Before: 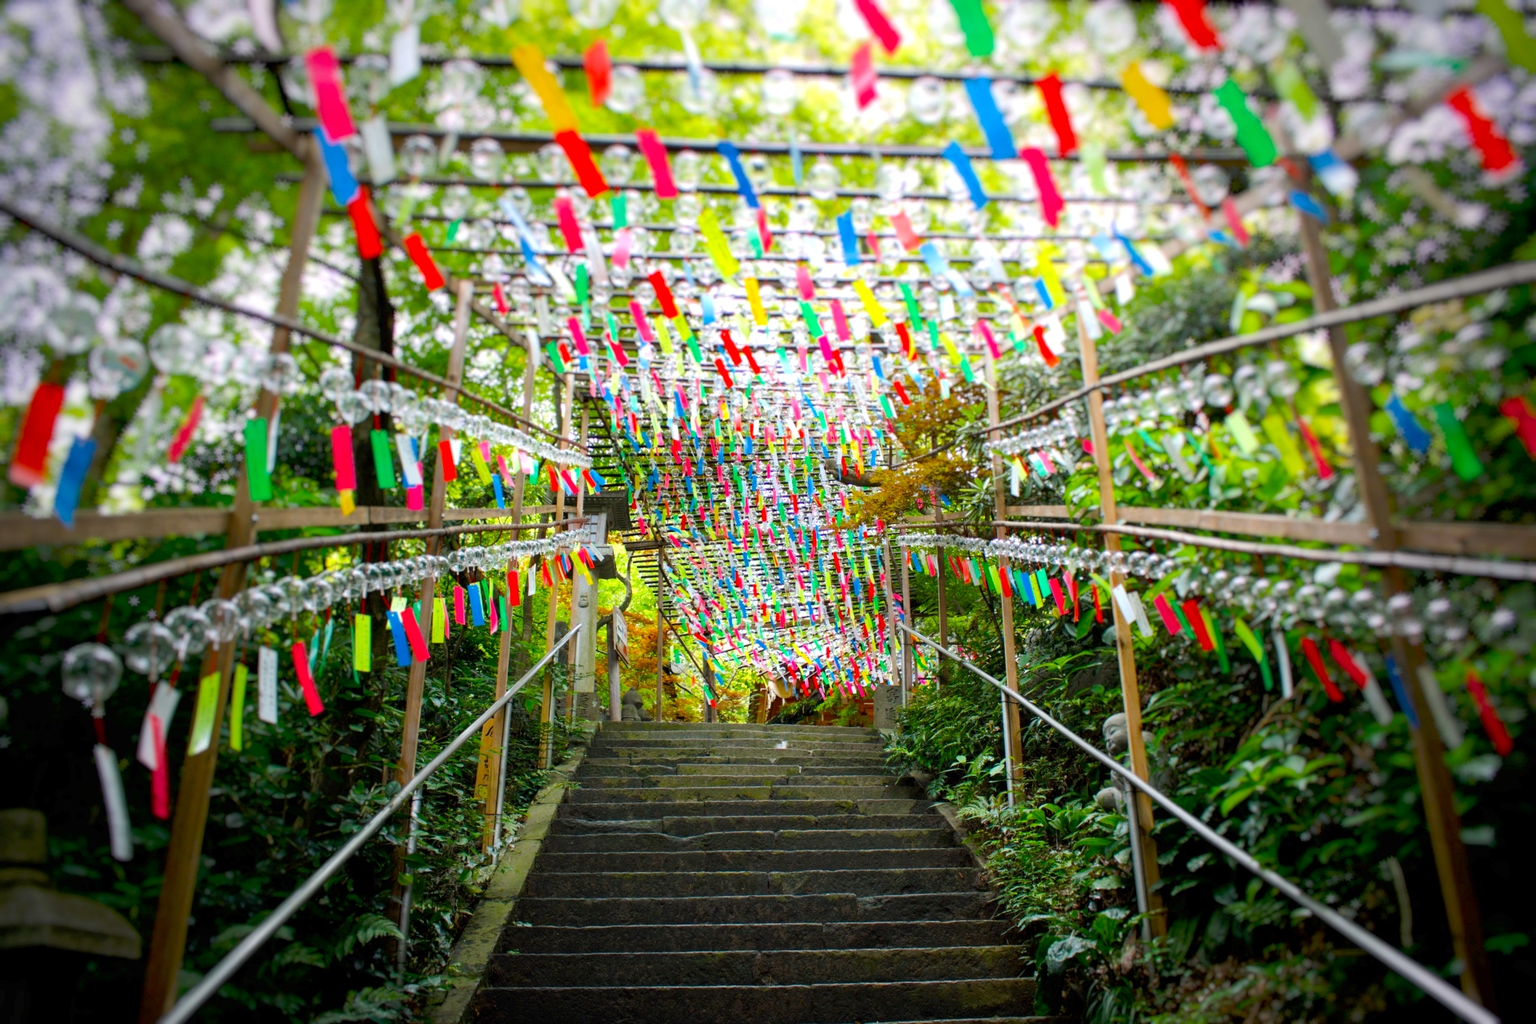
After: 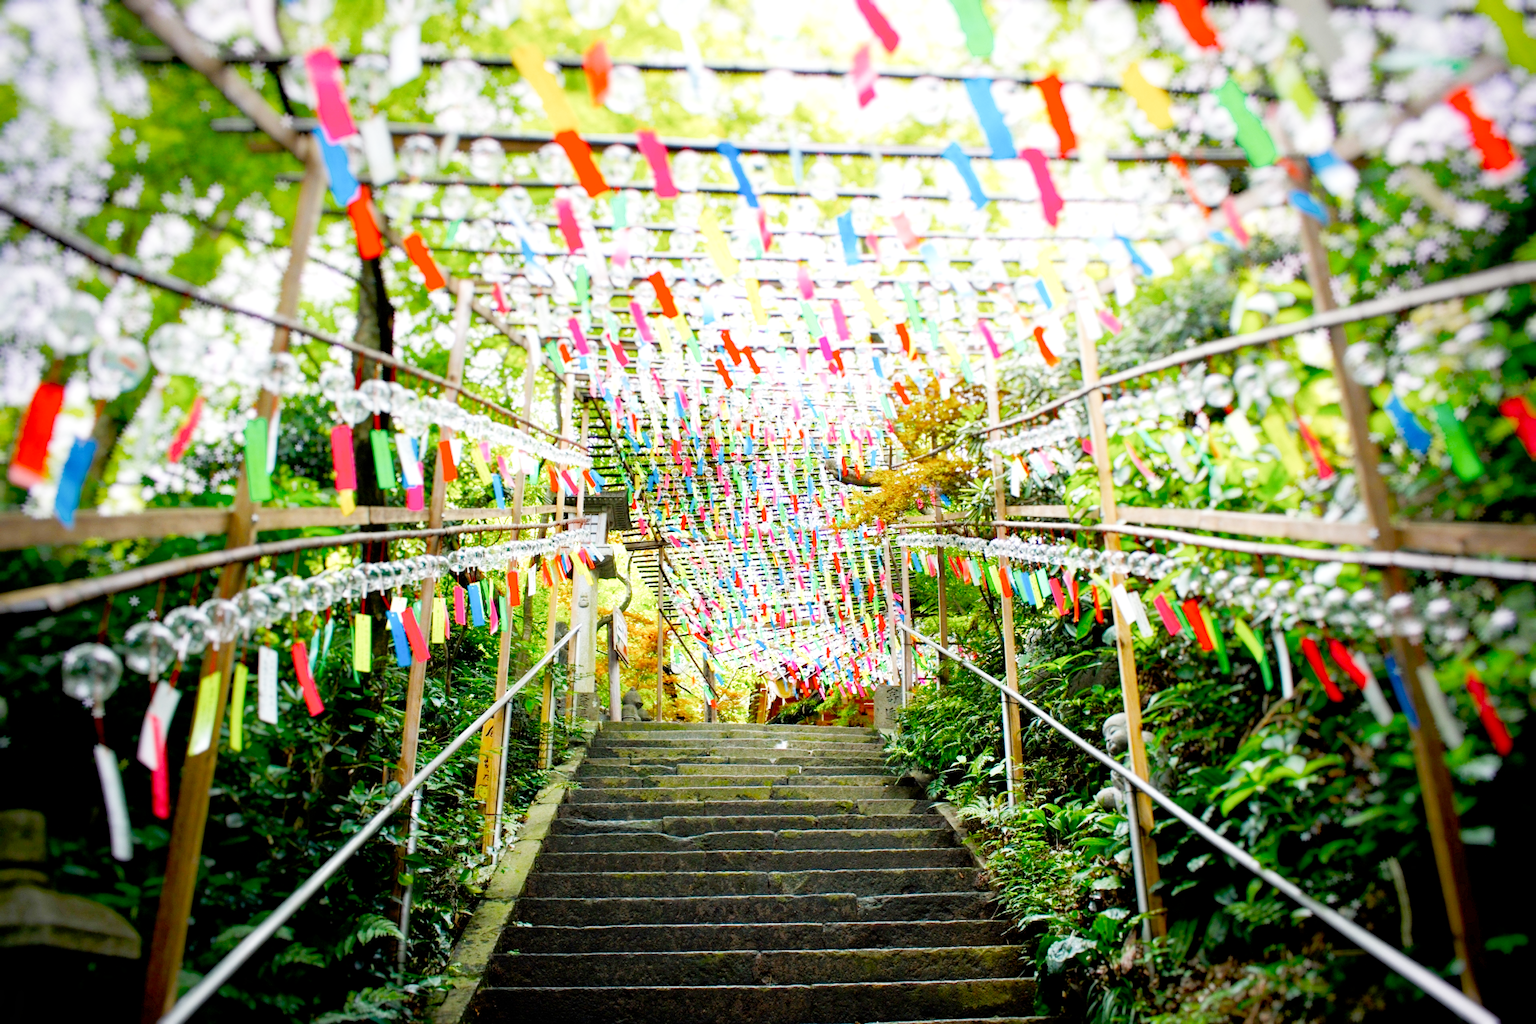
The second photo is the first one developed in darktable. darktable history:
filmic rgb: middle gray luminance 29%, black relative exposure -10.3 EV, white relative exposure 5.5 EV, threshold 6 EV, target black luminance 0%, hardness 3.95, latitude 2.04%, contrast 1.132, highlights saturation mix 5%, shadows ↔ highlights balance 15.11%, add noise in highlights 0, preserve chrominance no, color science v3 (2019), use custom middle-gray values true, iterations of high-quality reconstruction 0, contrast in highlights soft, enable highlight reconstruction true
exposure: exposure 2 EV, compensate highlight preservation false
